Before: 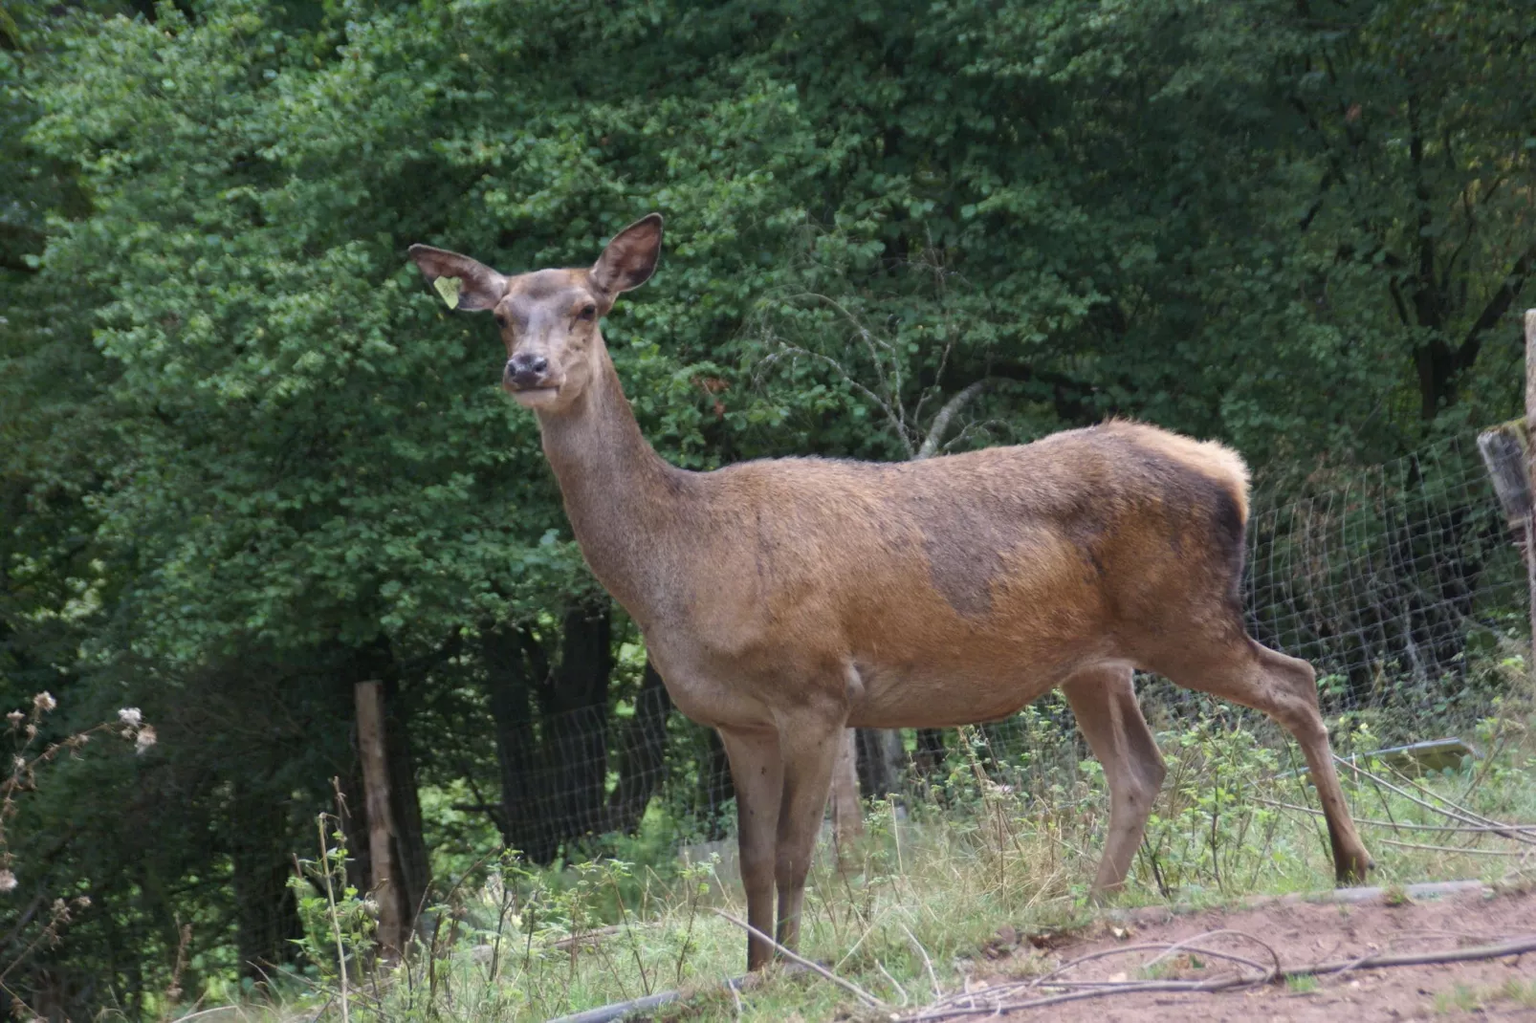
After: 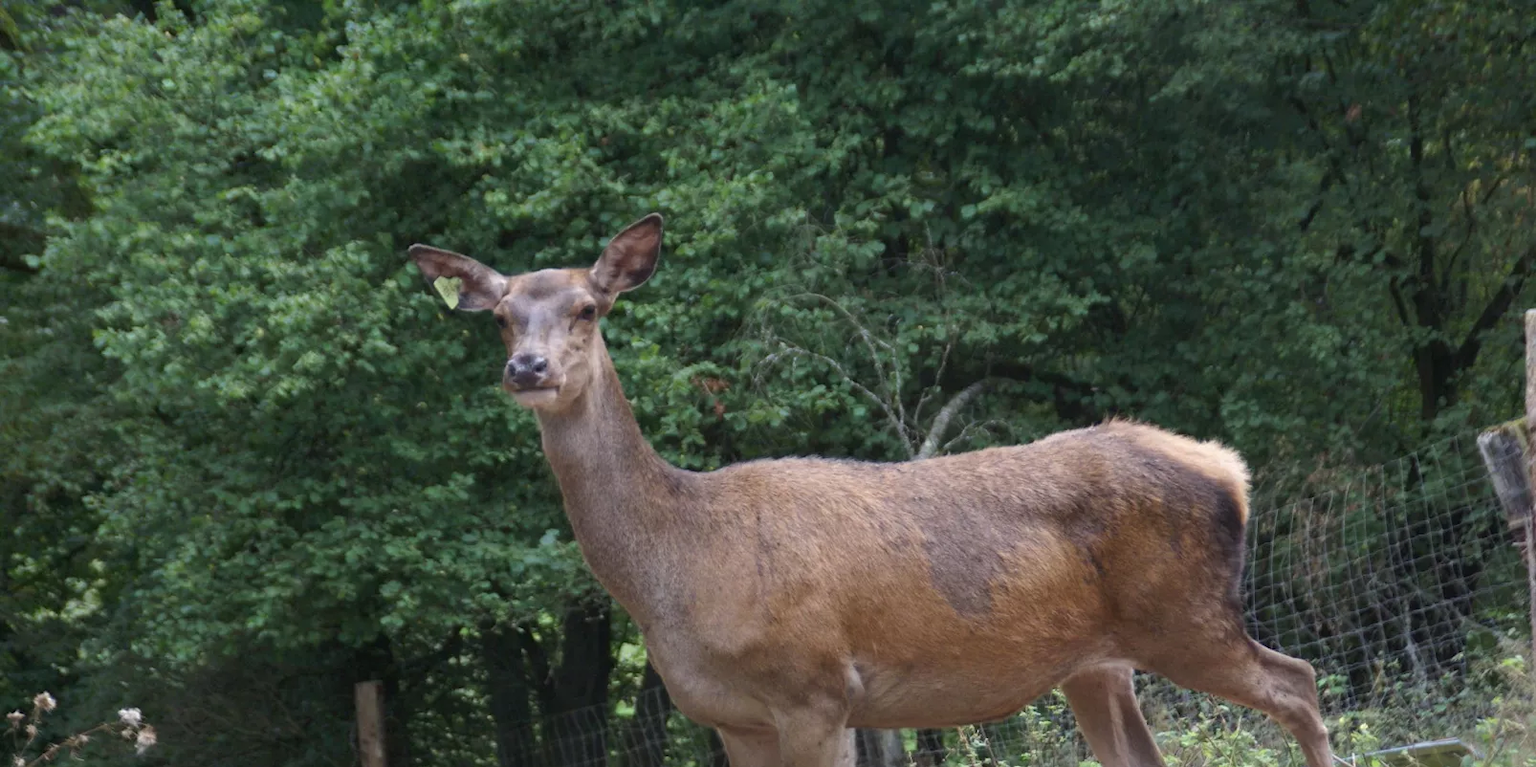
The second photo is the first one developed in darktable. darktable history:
crop: bottom 24.978%
